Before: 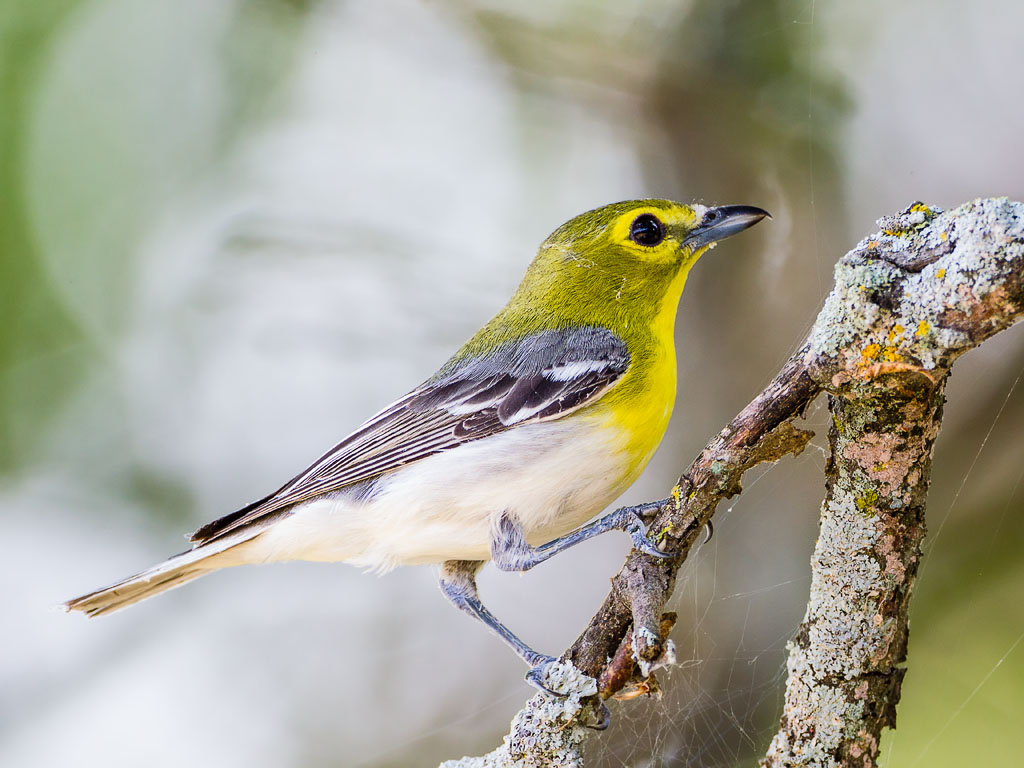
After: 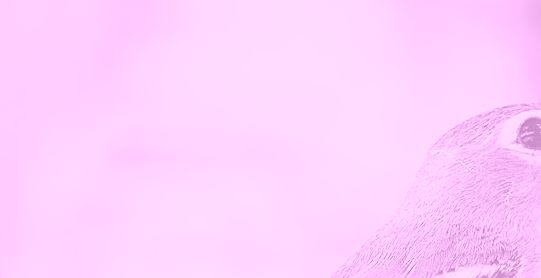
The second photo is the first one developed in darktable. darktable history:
rotate and perspective: rotation -1.42°, crop left 0.016, crop right 0.984, crop top 0.035, crop bottom 0.965
crop: left 10.121%, top 10.631%, right 36.218%, bottom 51.526%
sharpen: on, module defaults
colorize: hue 331.2°, saturation 69%, source mix 30.28%, lightness 69.02%, version 1
